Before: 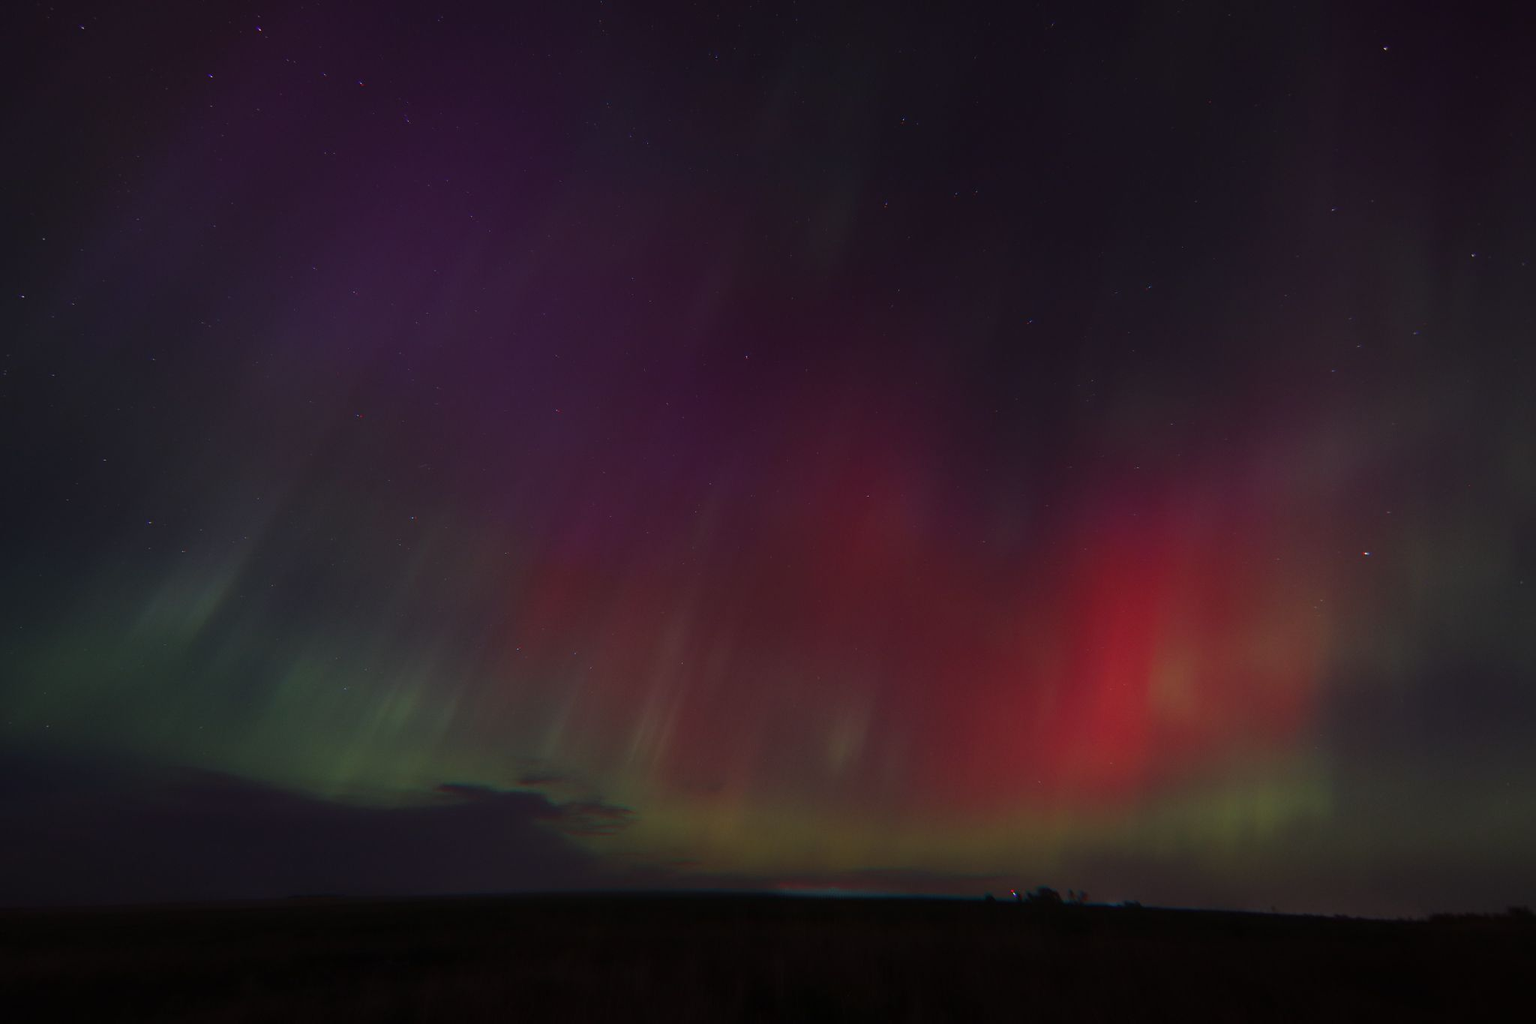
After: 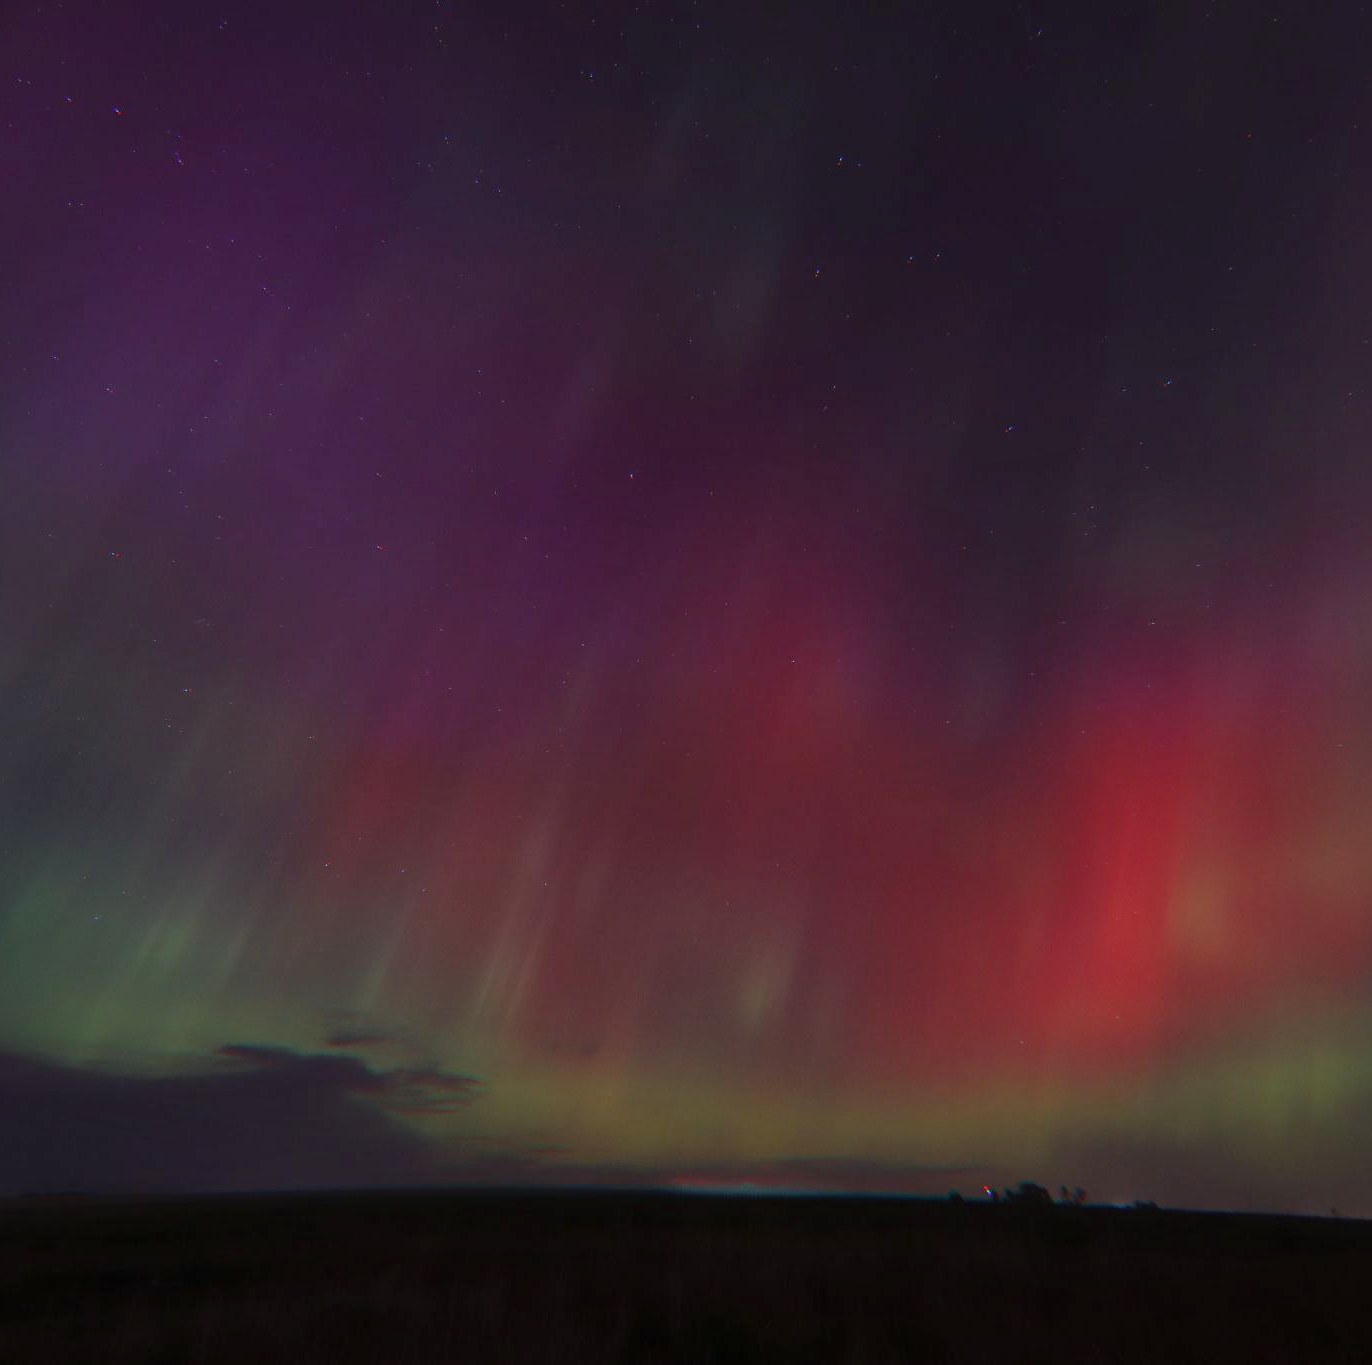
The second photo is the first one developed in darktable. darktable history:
crop and rotate: left 17.777%, right 15.218%
shadows and highlights: shadows 43.12, highlights 7.4
